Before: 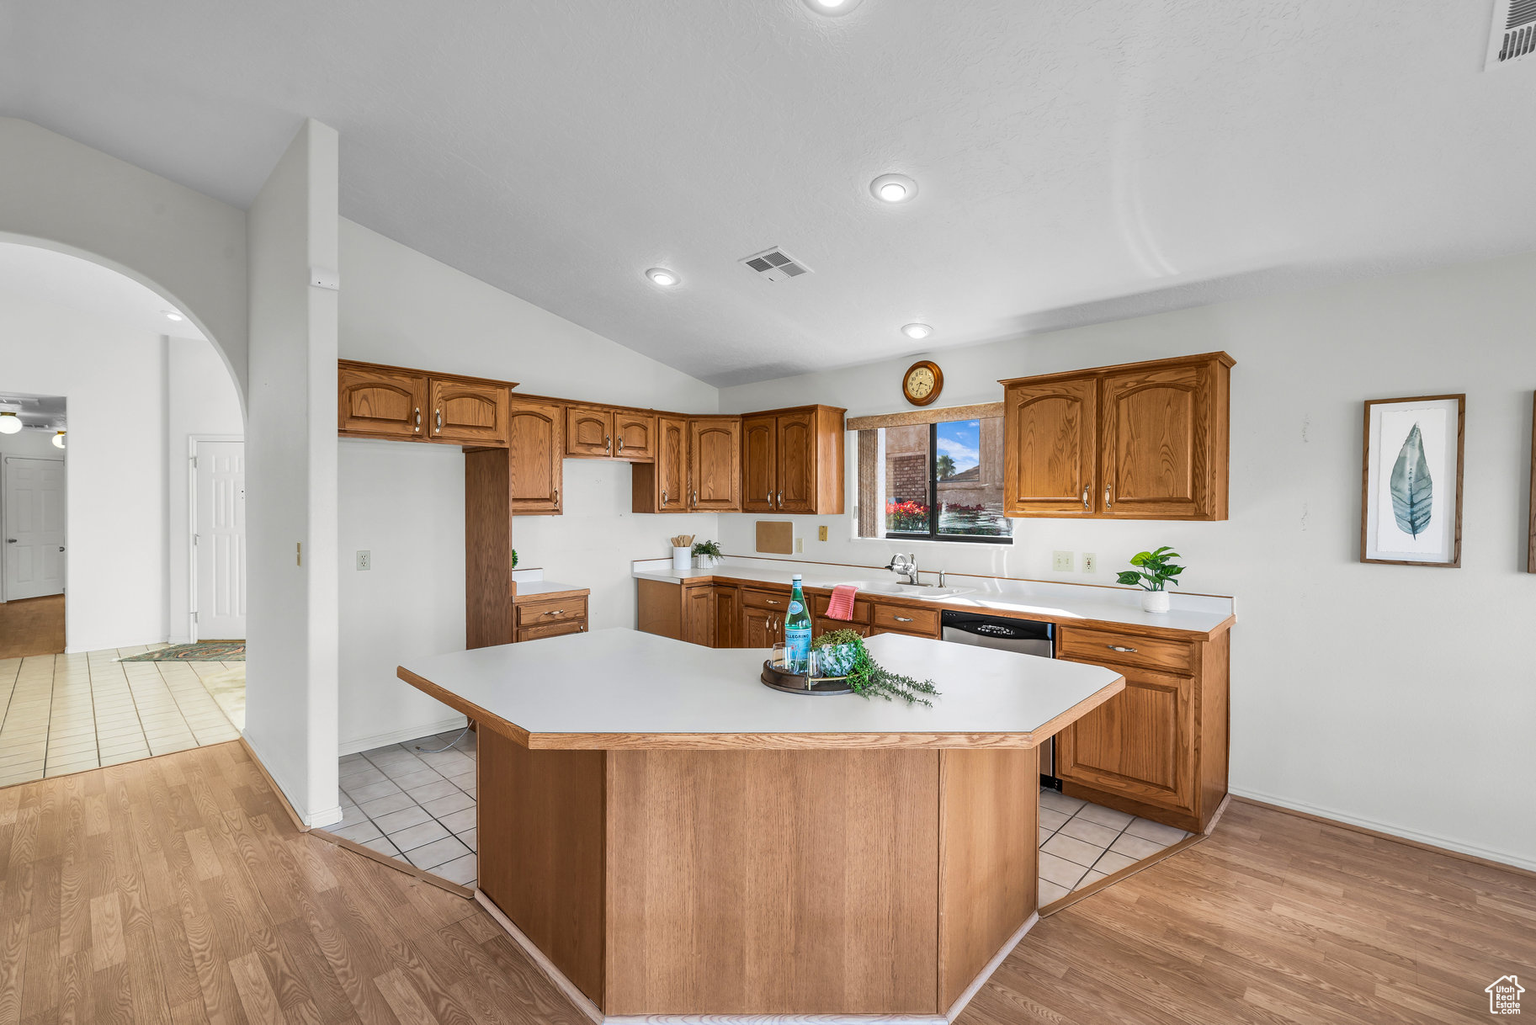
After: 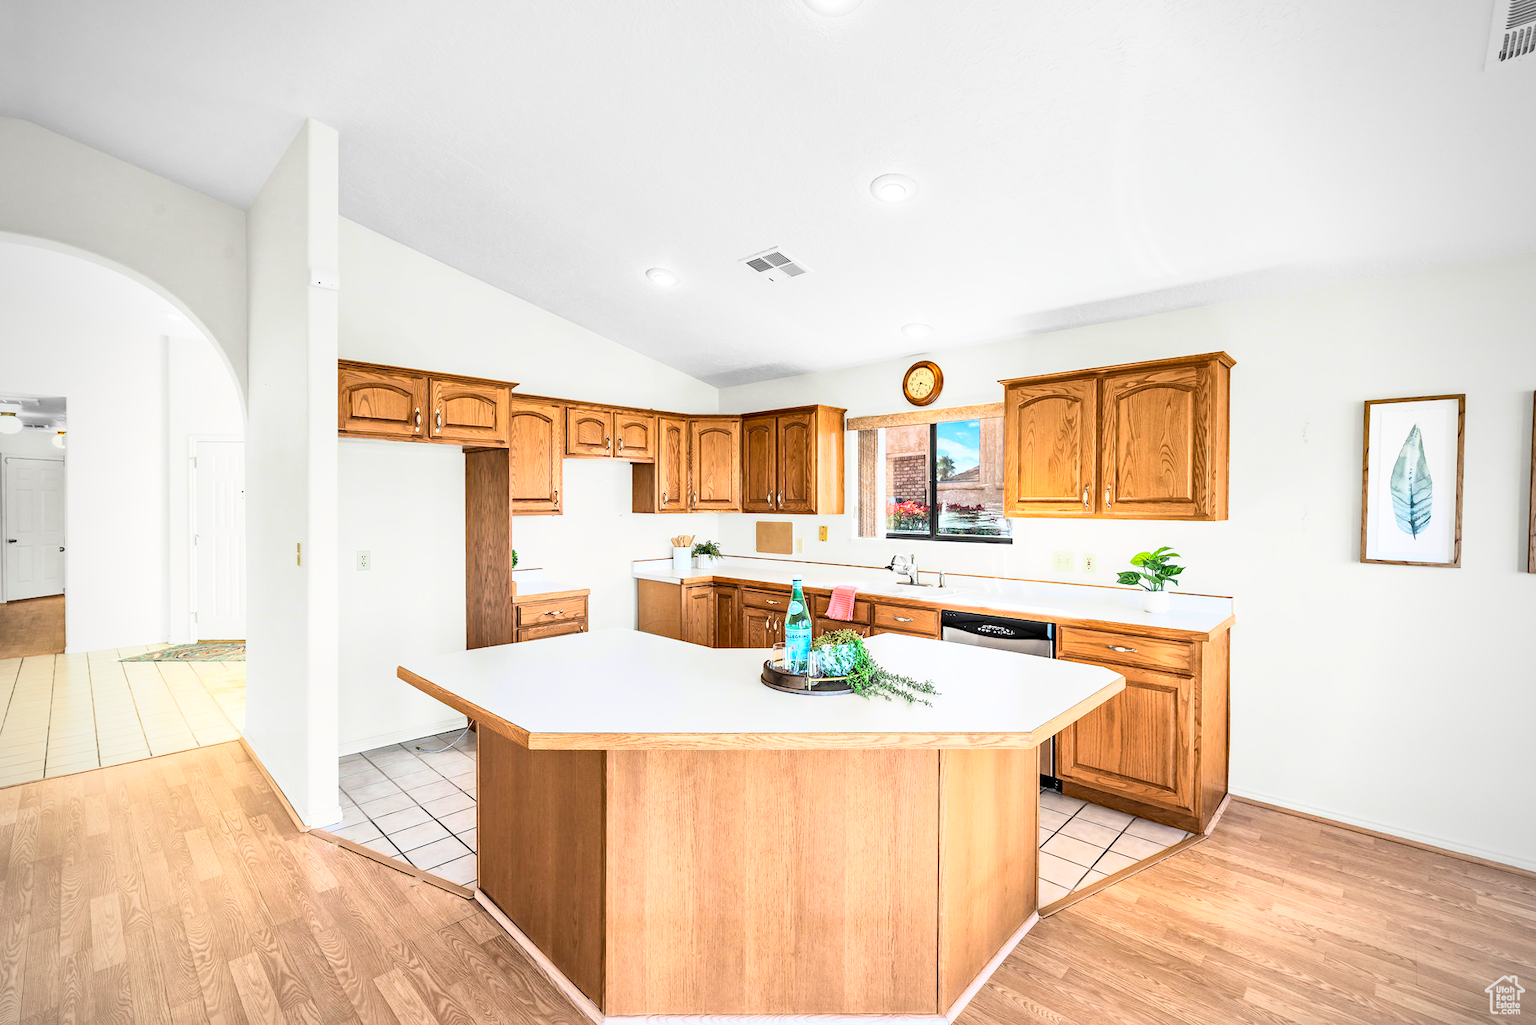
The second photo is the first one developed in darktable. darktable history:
base curve: curves: ch0 [(0, 0) (0.018, 0.026) (0.143, 0.37) (0.33, 0.731) (0.458, 0.853) (0.735, 0.965) (0.905, 0.986) (1, 1)]
vignetting: fall-off radius 60.92%
haze removal: compatibility mode true, adaptive false
